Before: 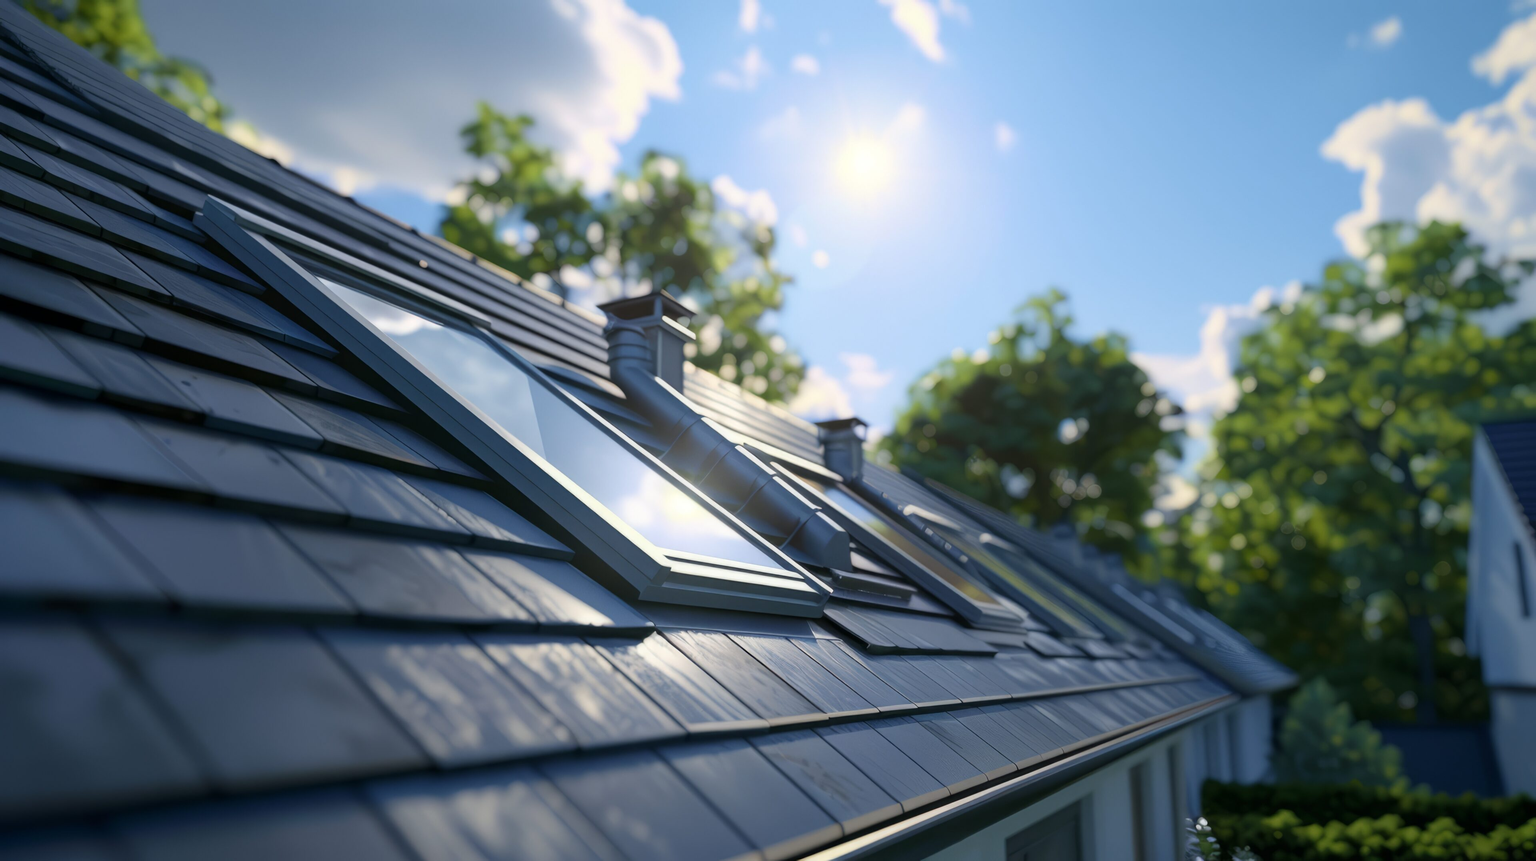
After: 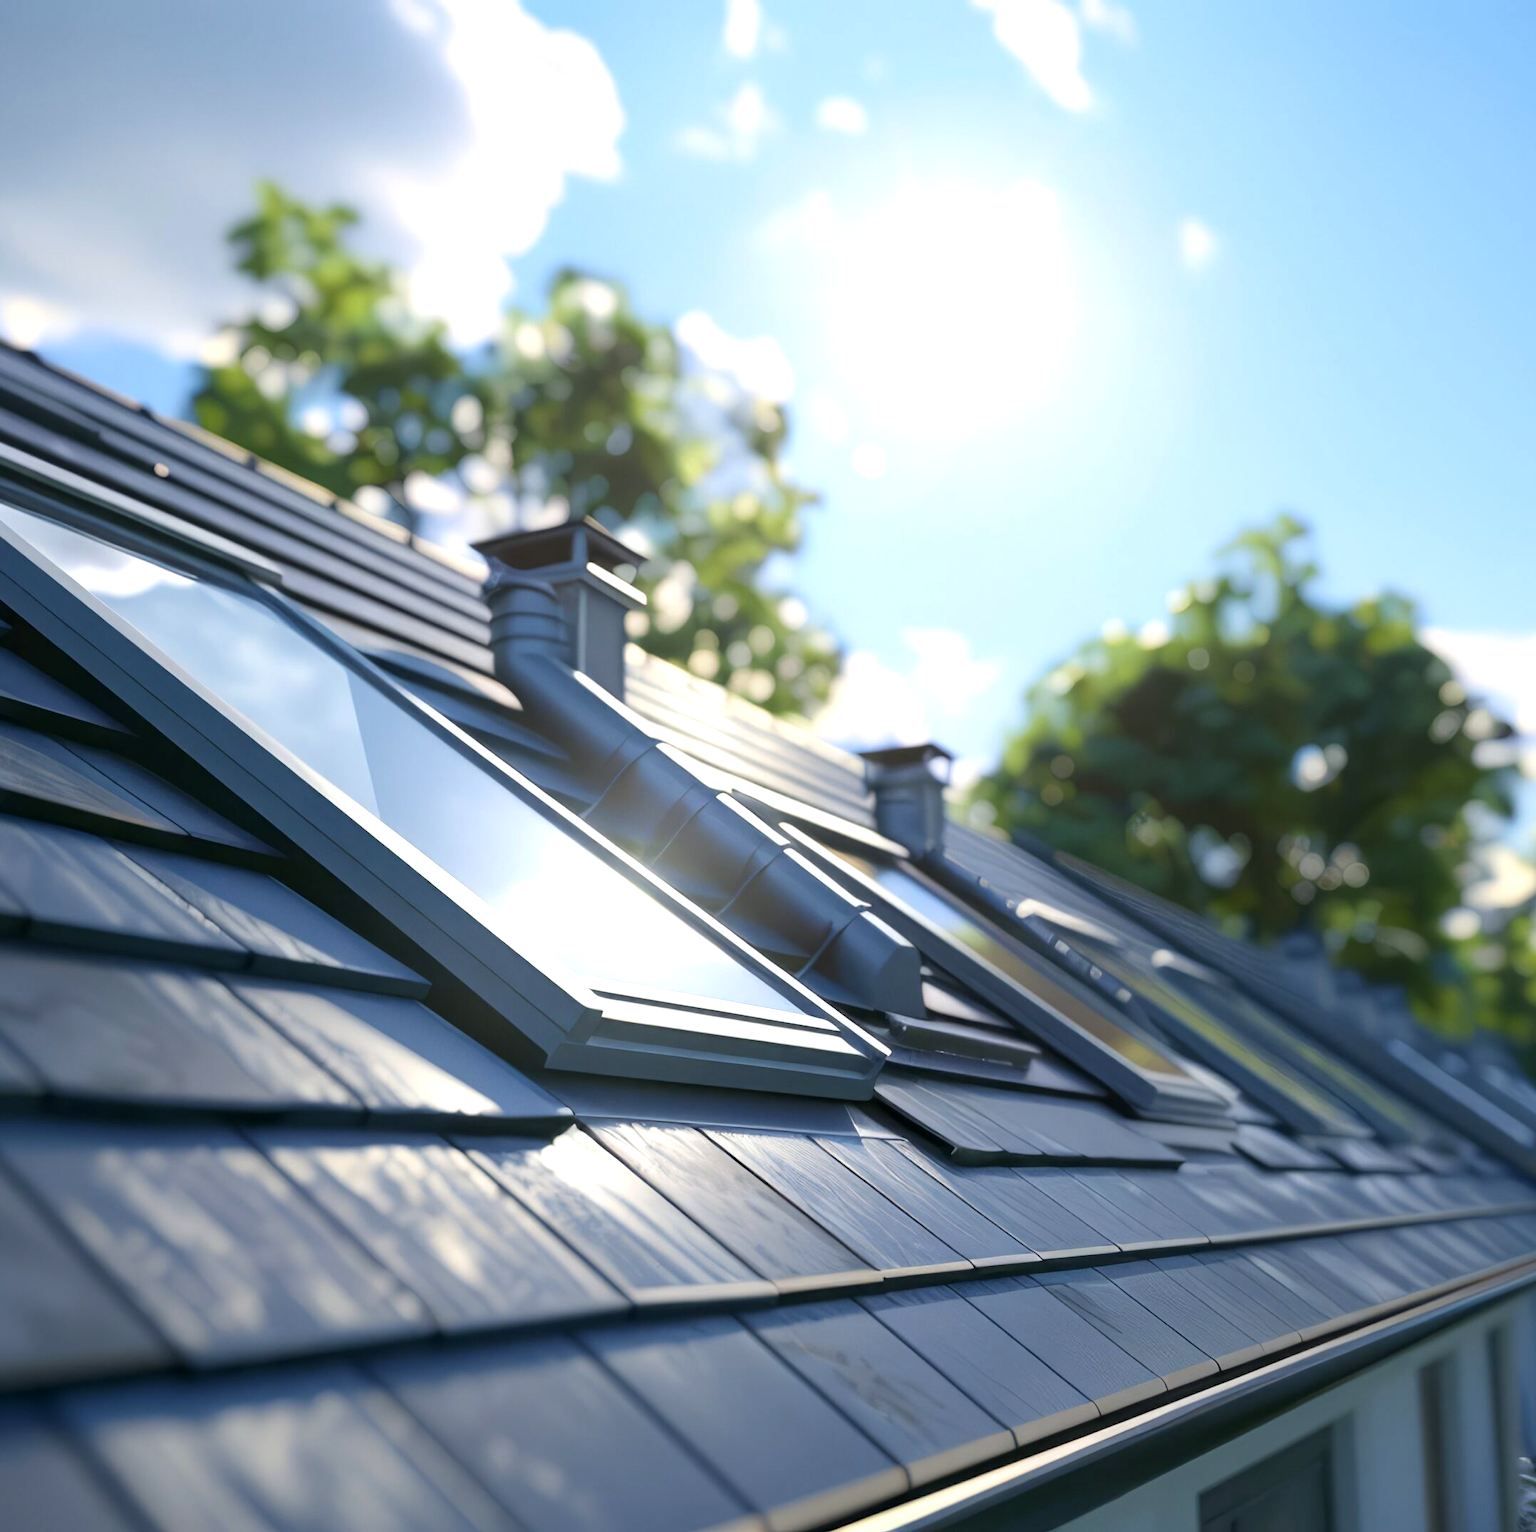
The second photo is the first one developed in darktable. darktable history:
crop: left 21.674%, right 22.086%
exposure: black level correction 0.001, exposure 0.5 EV, compensate exposure bias true, compensate highlight preservation false
